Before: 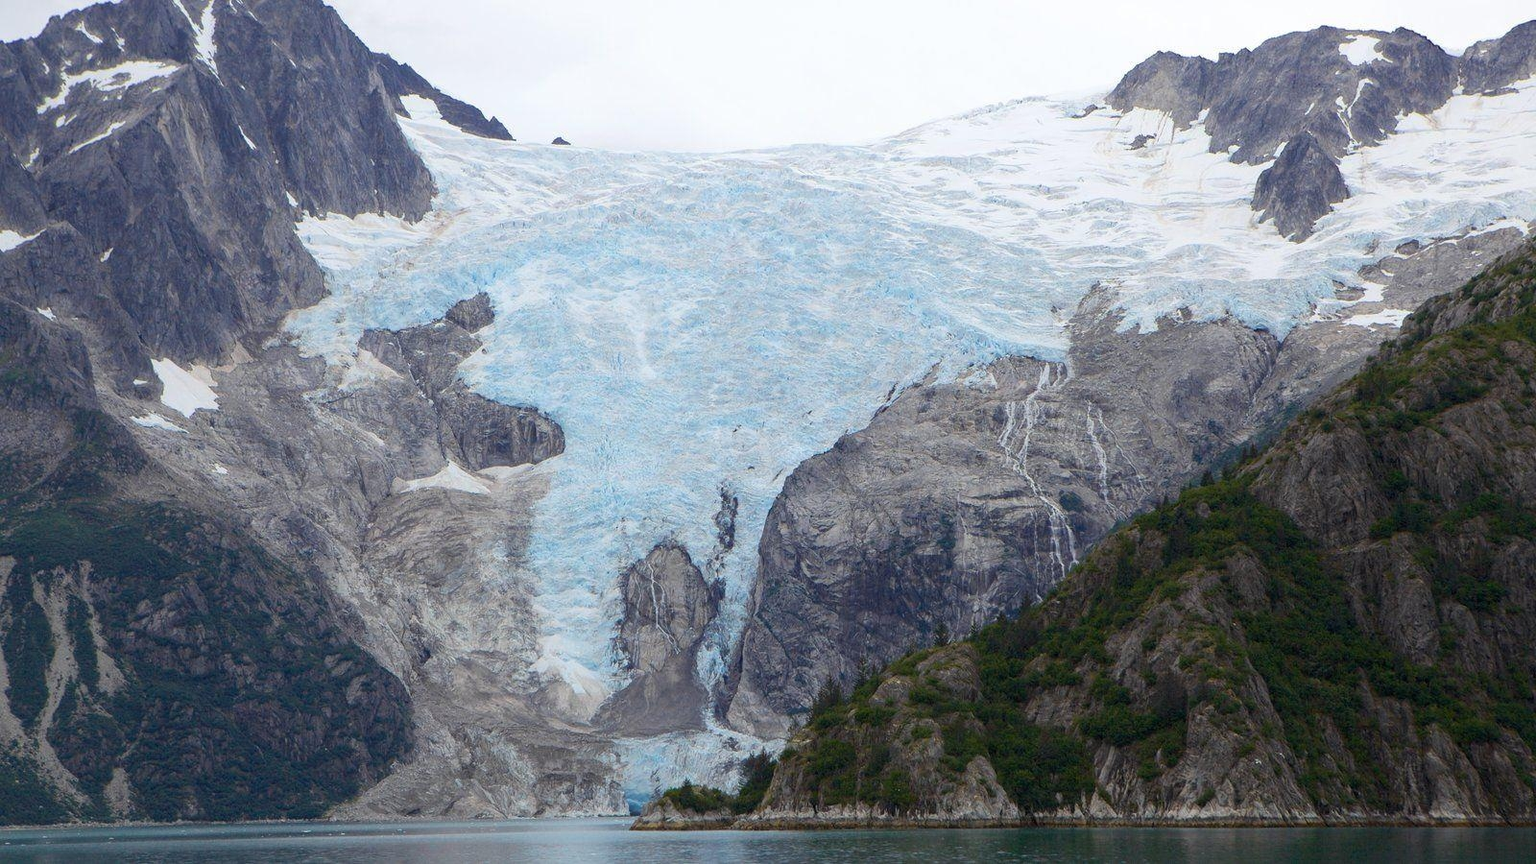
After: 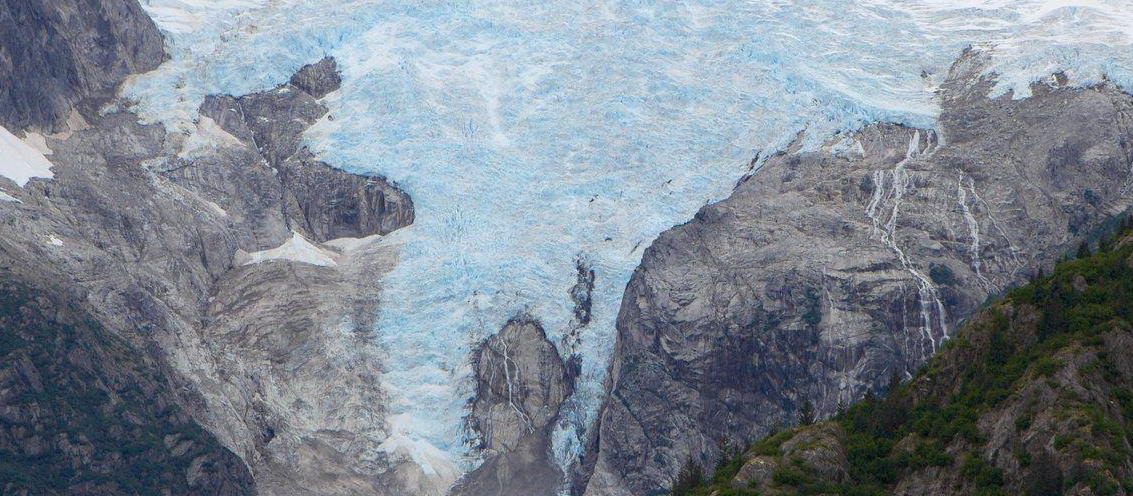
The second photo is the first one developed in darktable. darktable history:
crop: left 10.912%, top 27.578%, right 18.233%, bottom 17.222%
